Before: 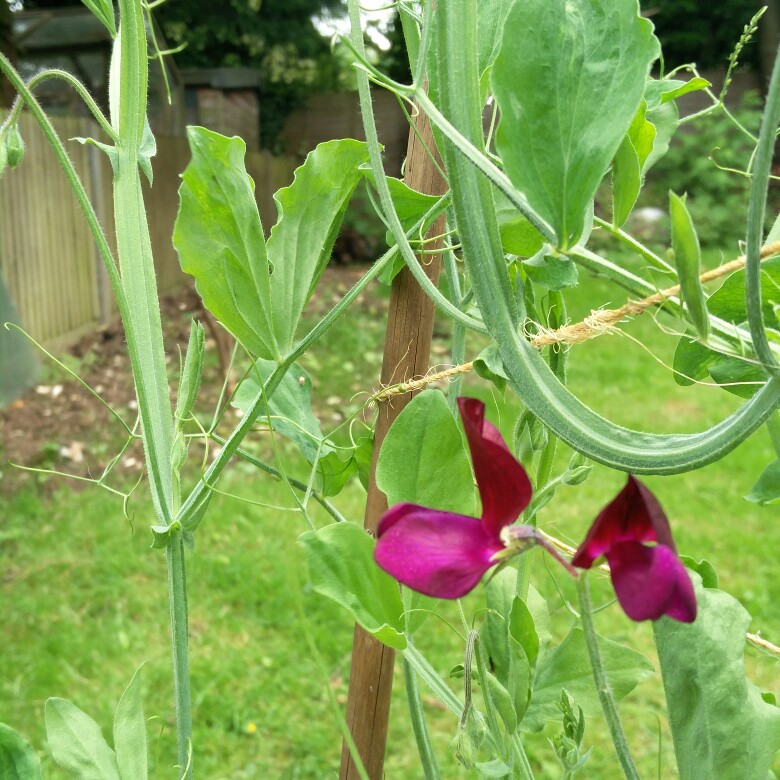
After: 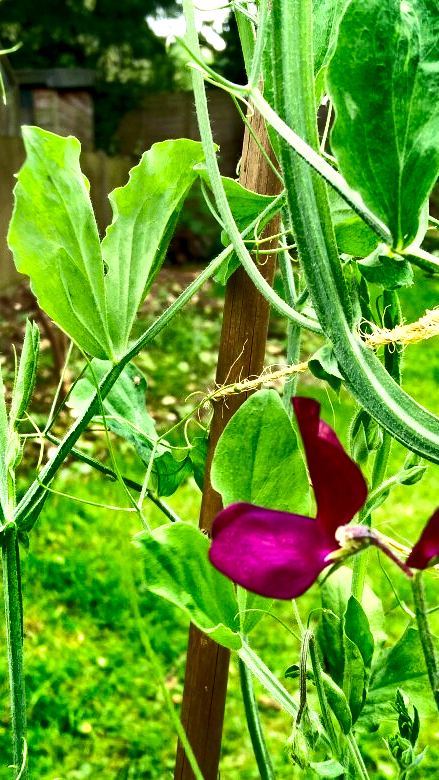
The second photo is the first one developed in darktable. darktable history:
shadows and highlights: shadows 24.74, highlights -78.07, soften with gaussian
crop: left 21.277%, right 22.435%
local contrast: highlights 100%, shadows 103%, detail 119%, midtone range 0.2
exposure: black level correction 0, exposure 0.702 EV, compensate highlight preservation false
haze removal: strength 0.298, distance 0.246, compatibility mode true, adaptive false
contrast brightness saturation: contrast 0.195, brightness -0.111, saturation 0.097
